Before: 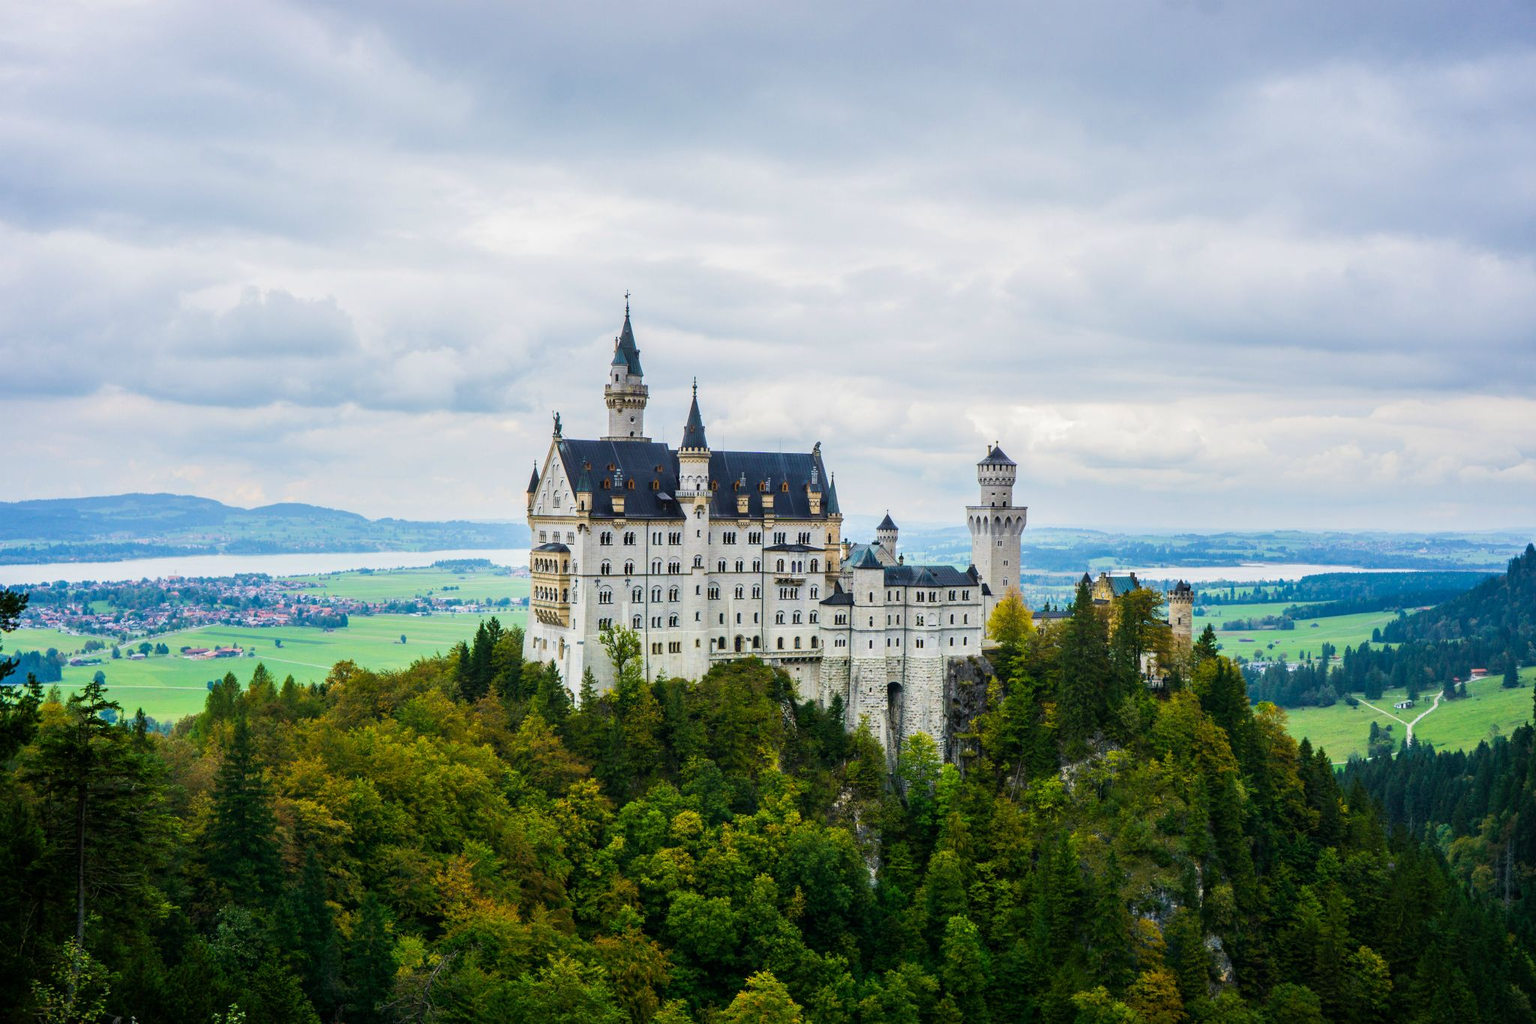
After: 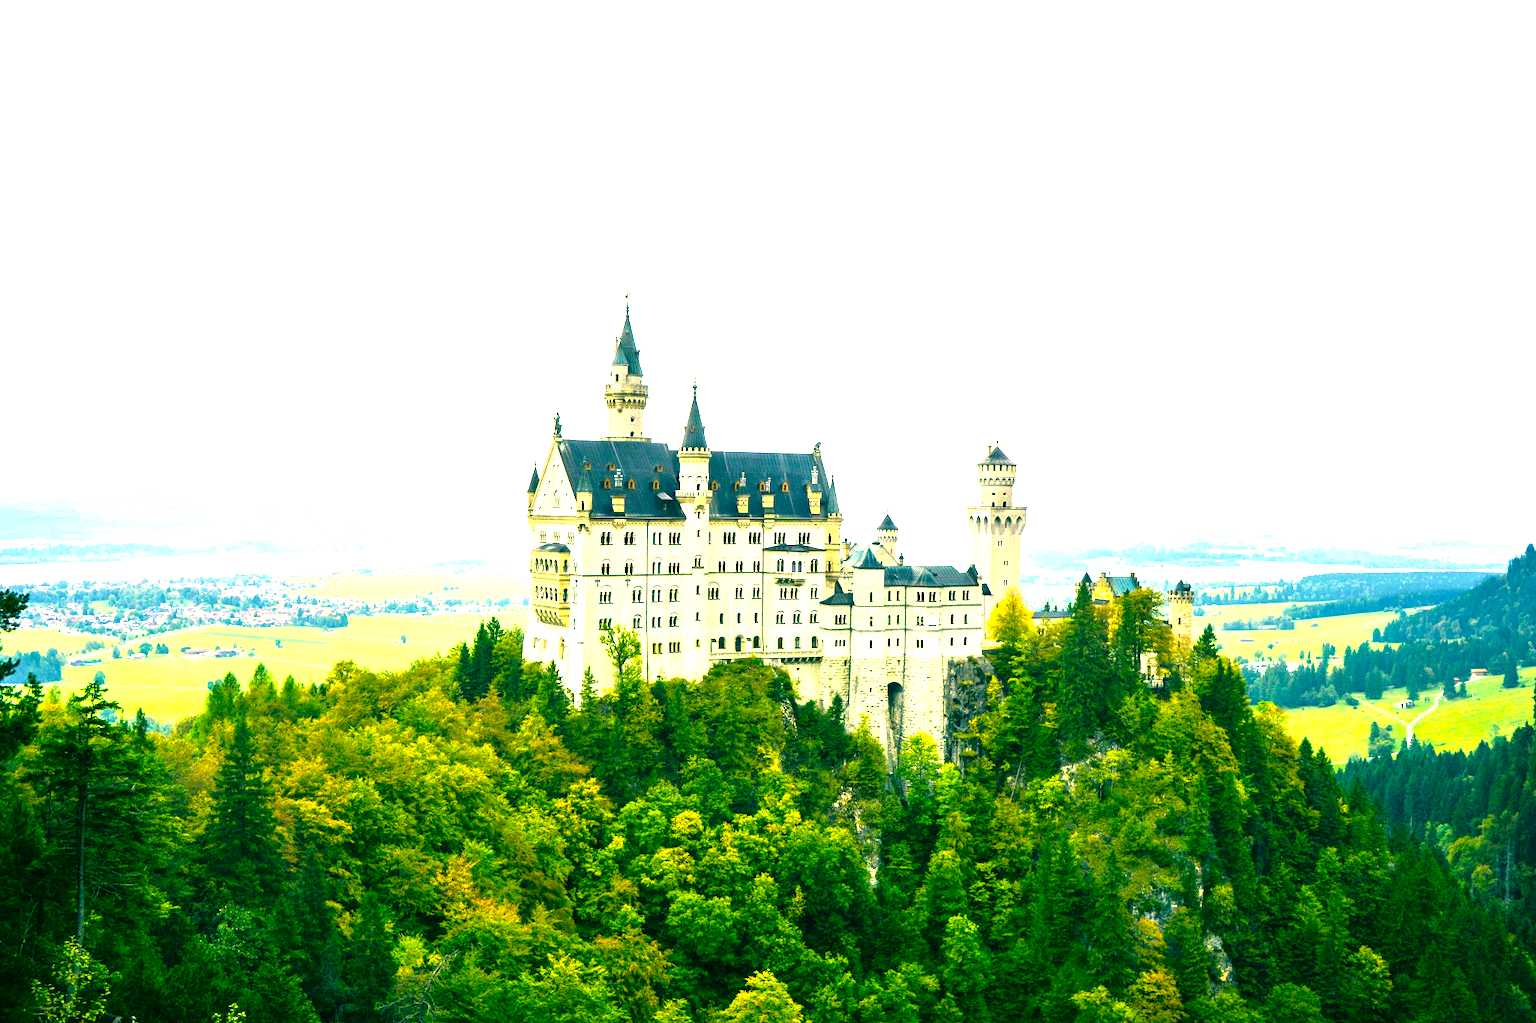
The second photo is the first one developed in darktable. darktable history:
color correction: highlights a* 1.84, highlights b* 34.49, shadows a* -36.91, shadows b* -5.47
exposure: black level correction 0.001, exposure 1.847 EV, compensate exposure bias true, compensate highlight preservation false
